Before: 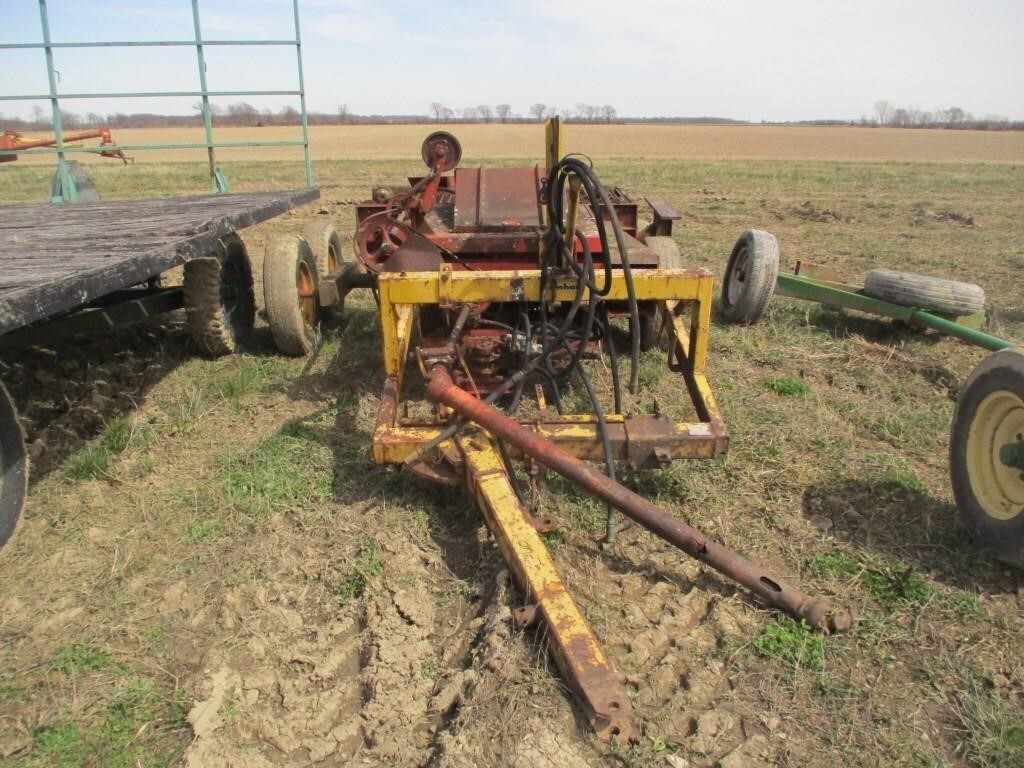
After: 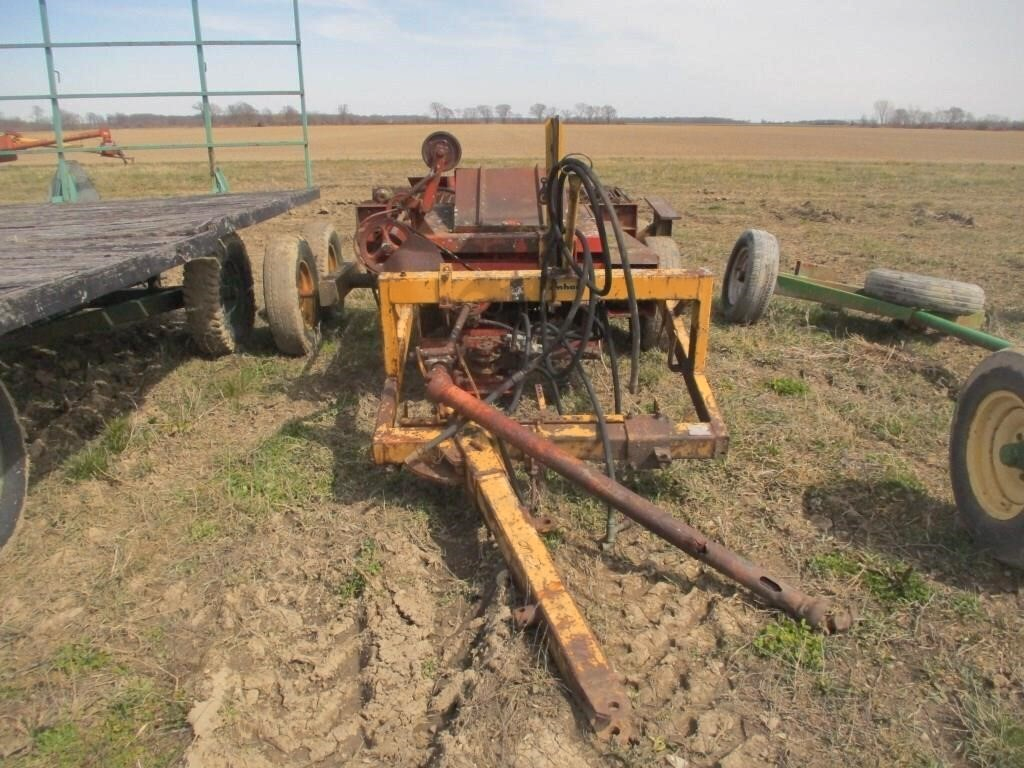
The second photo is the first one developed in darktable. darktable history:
shadows and highlights: on, module defaults
color zones: curves: ch2 [(0, 0.5) (0.143, 0.5) (0.286, 0.416) (0.429, 0.5) (0.571, 0.5) (0.714, 0.5) (0.857, 0.5) (1, 0.5)]
